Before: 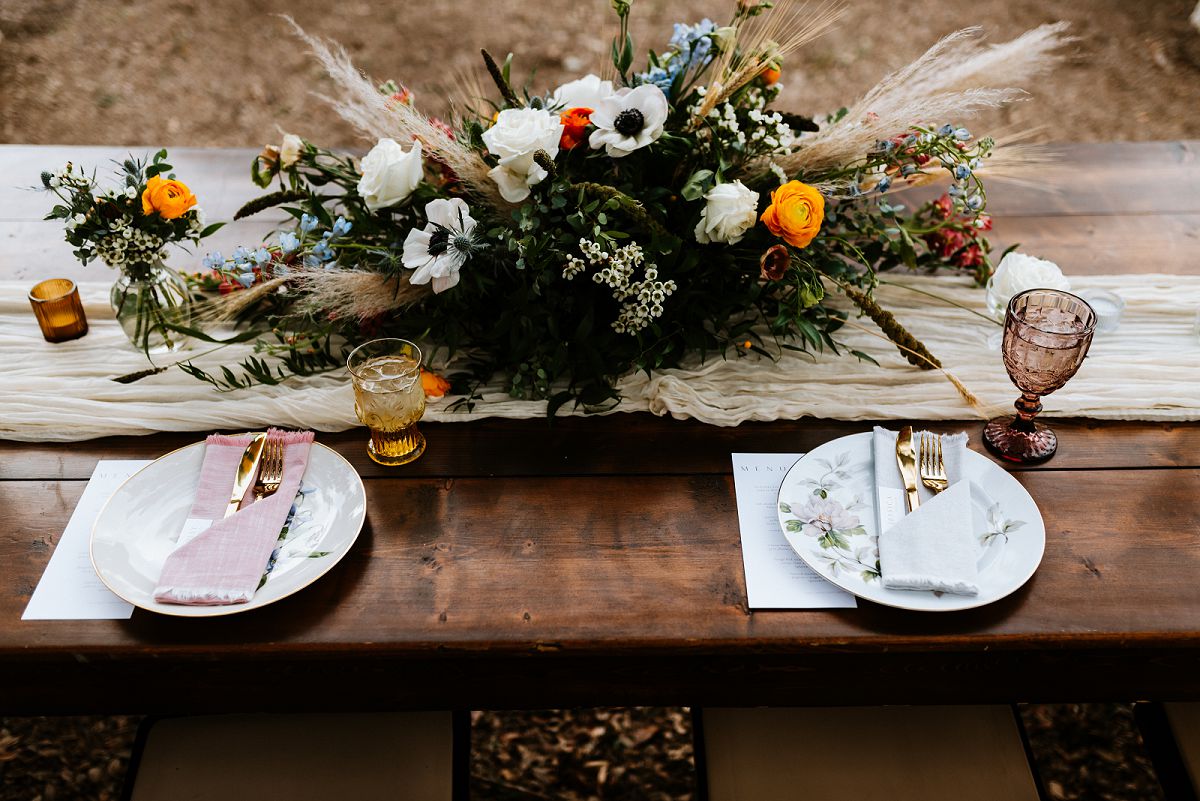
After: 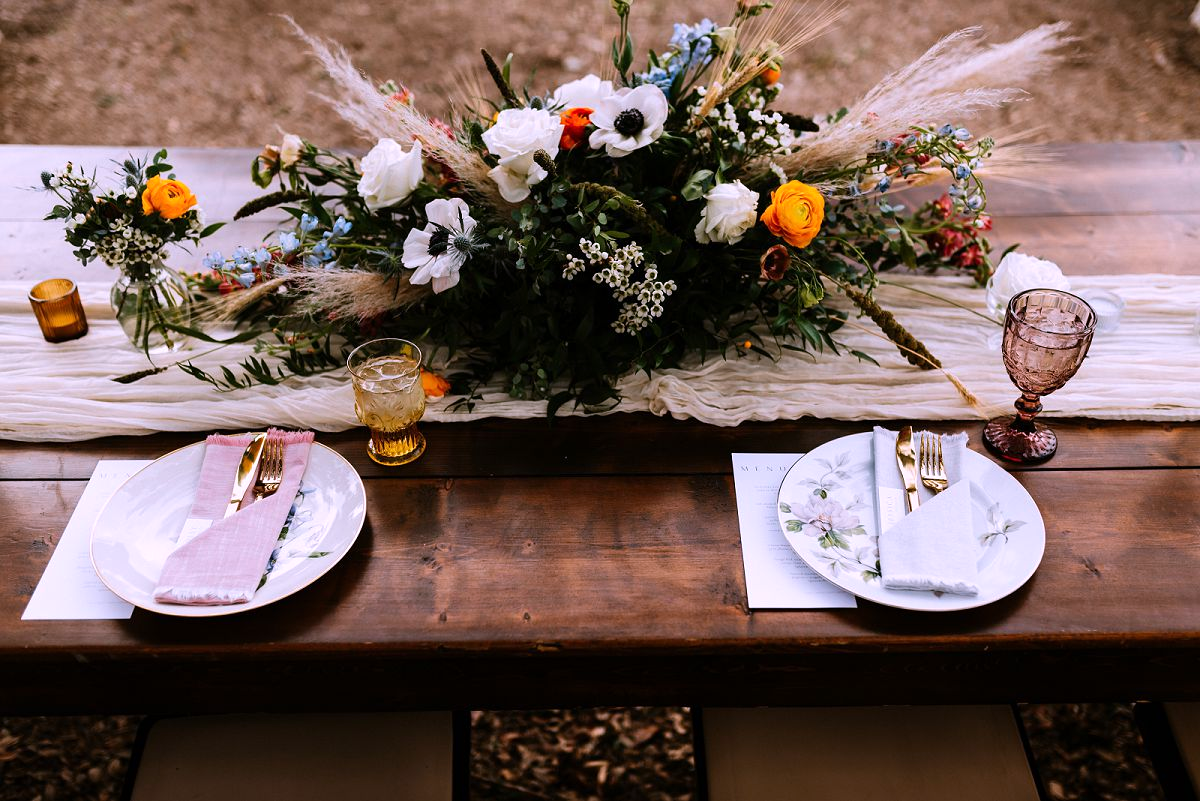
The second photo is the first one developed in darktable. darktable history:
velvia: strength 6%
white balance: red 1.066, blue 1.119
